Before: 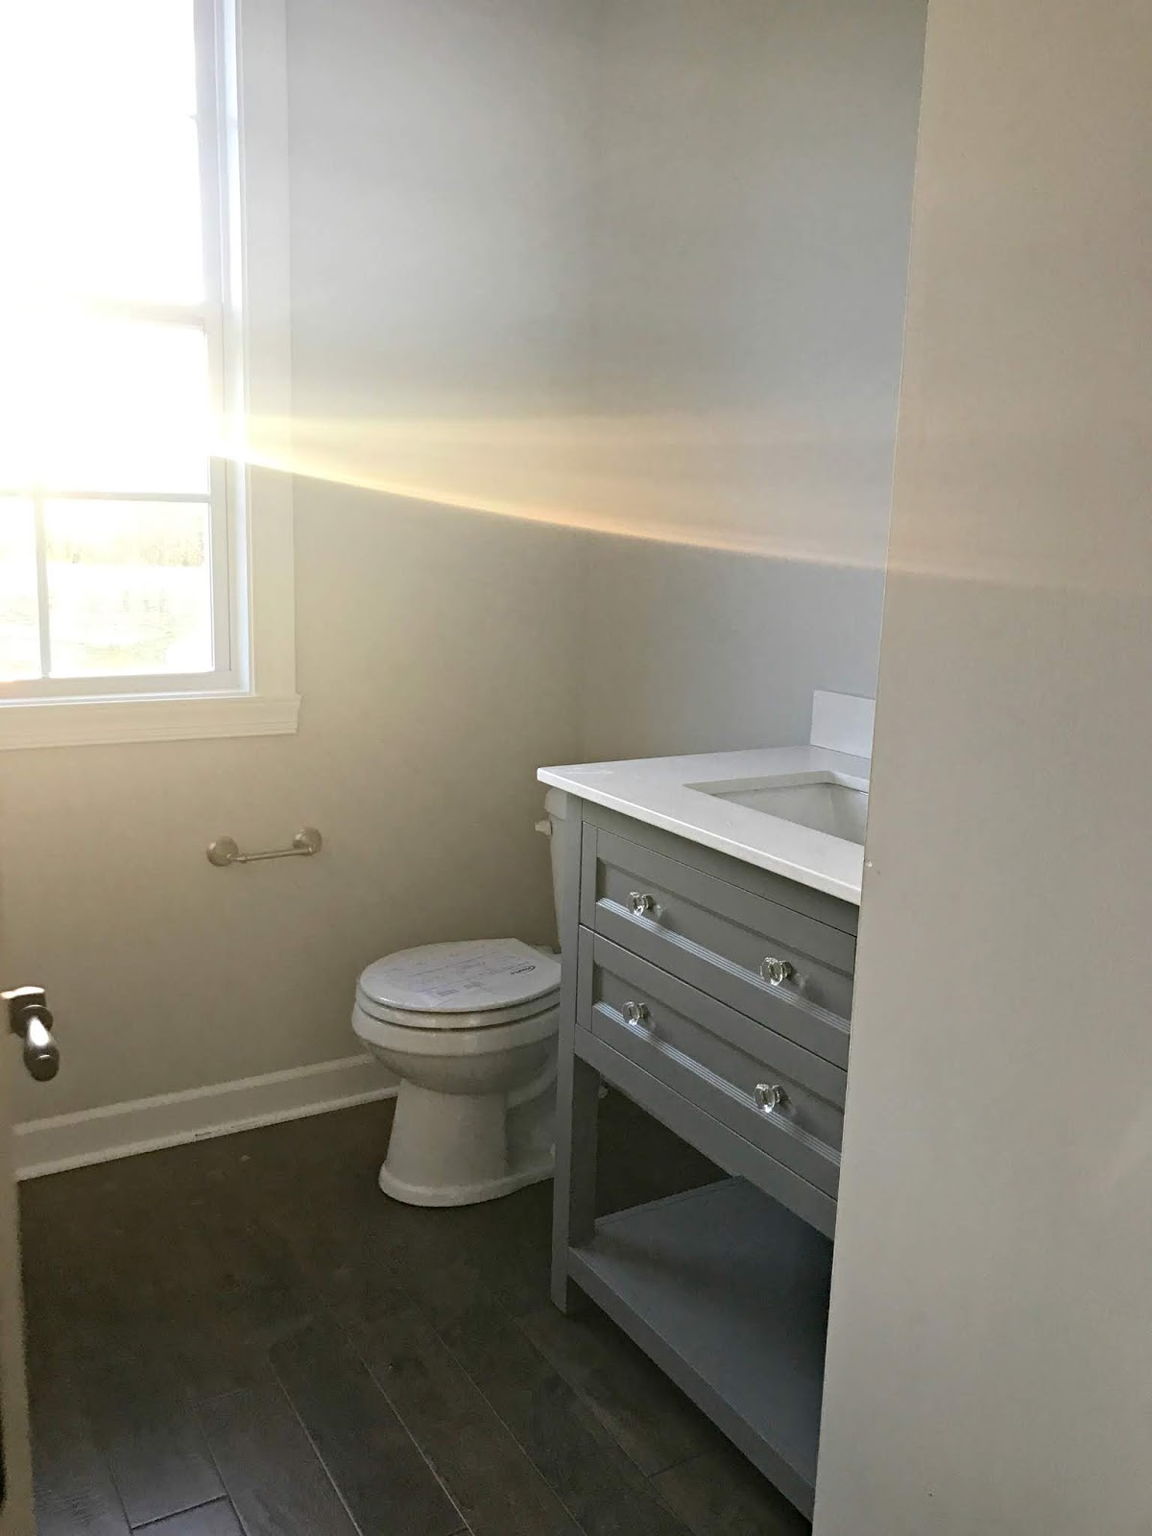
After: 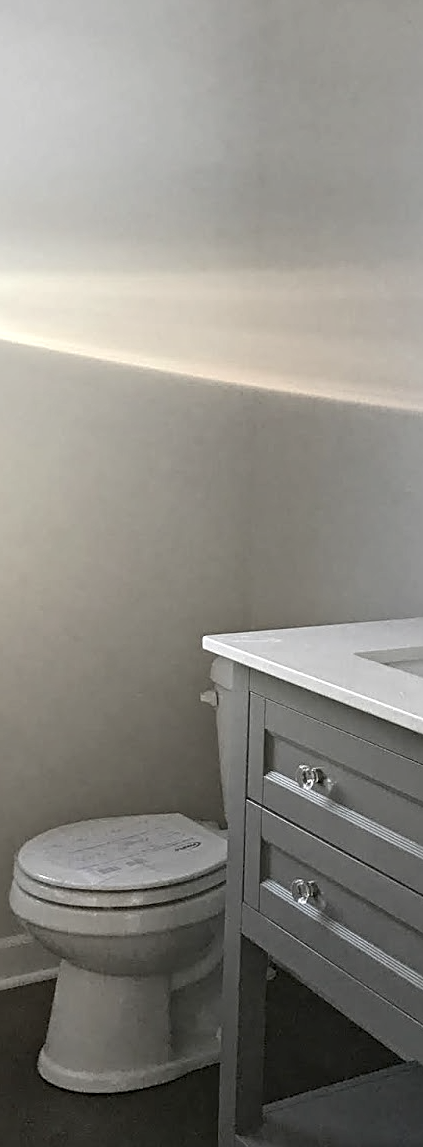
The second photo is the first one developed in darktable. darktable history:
crop and rotate: left 29.78%, top 10.266%, right 34.906%, bottom 18.04%
local contrast: on, module defaults
color correction: highlights b* 0.042, saturation 0.469
sharpen: on, module defaults
